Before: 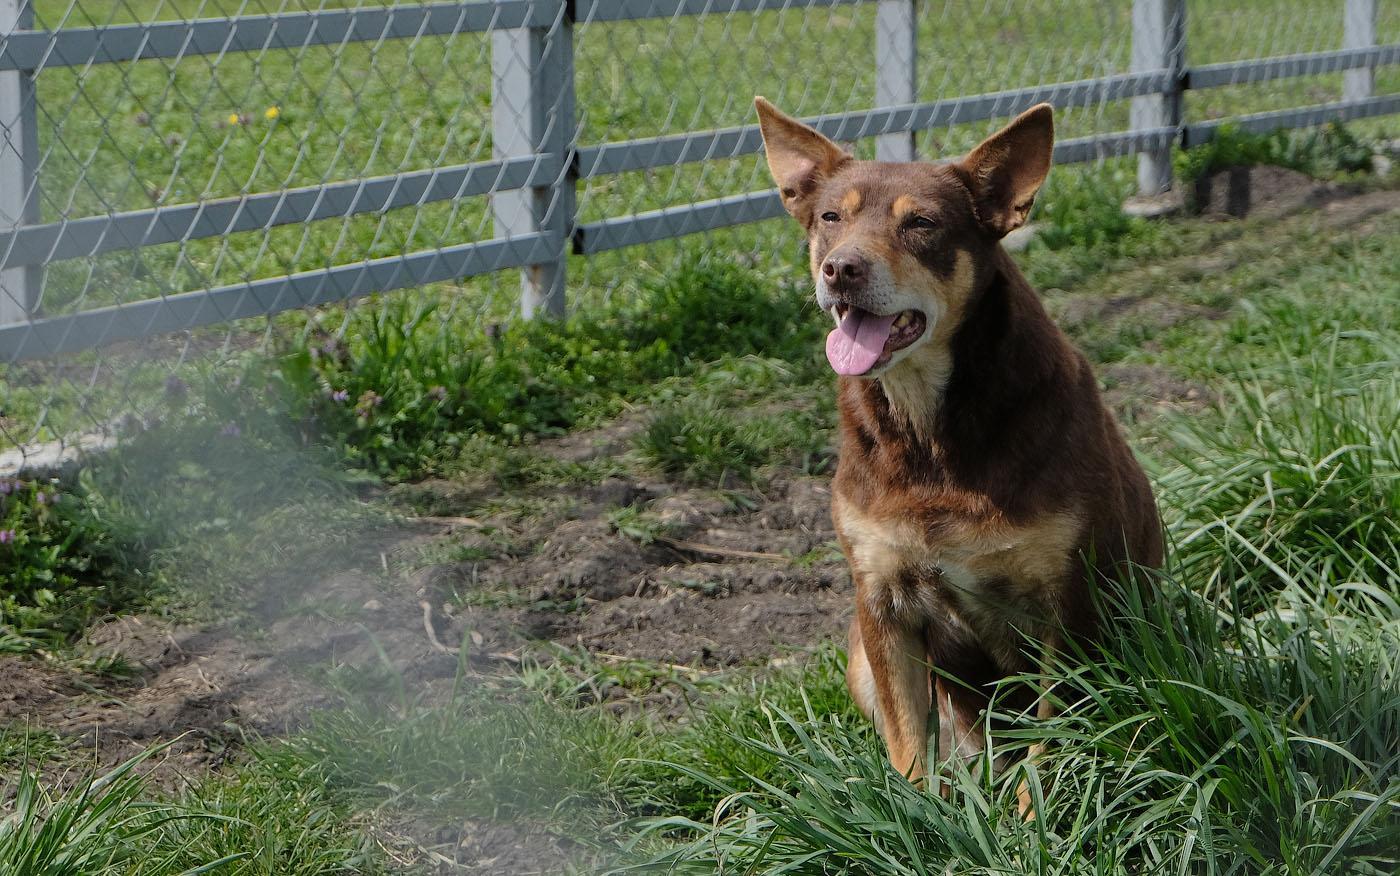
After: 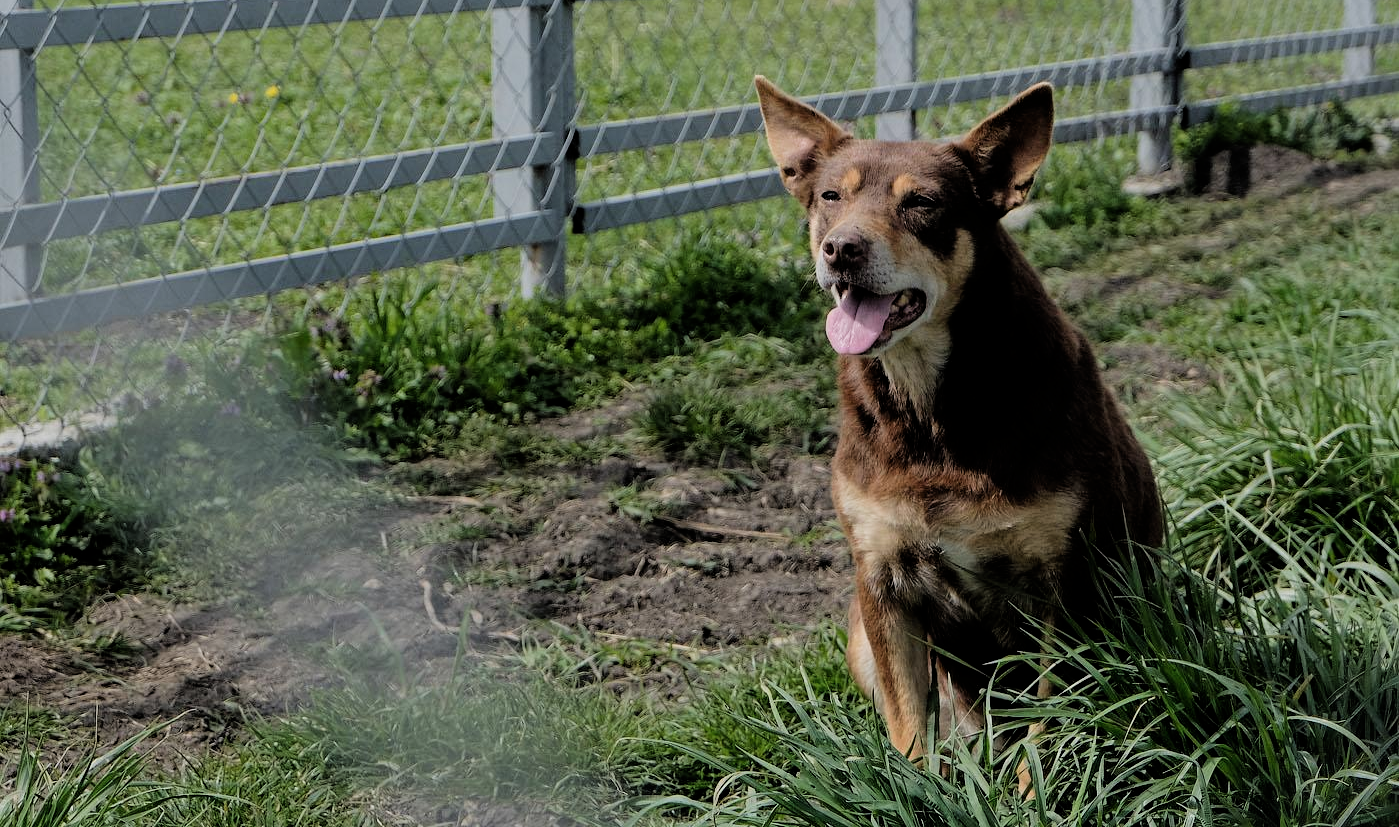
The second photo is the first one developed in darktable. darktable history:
crop and rotate: top 2.479%, bottom 3.018%
filmic rgb: black relative exposure -5 EV, white relative exposure 3.5 EV, hardness 3.19, contrast 1.2, highlights saturation mix -50%
contrast brightness saturation: saturation -0.05
